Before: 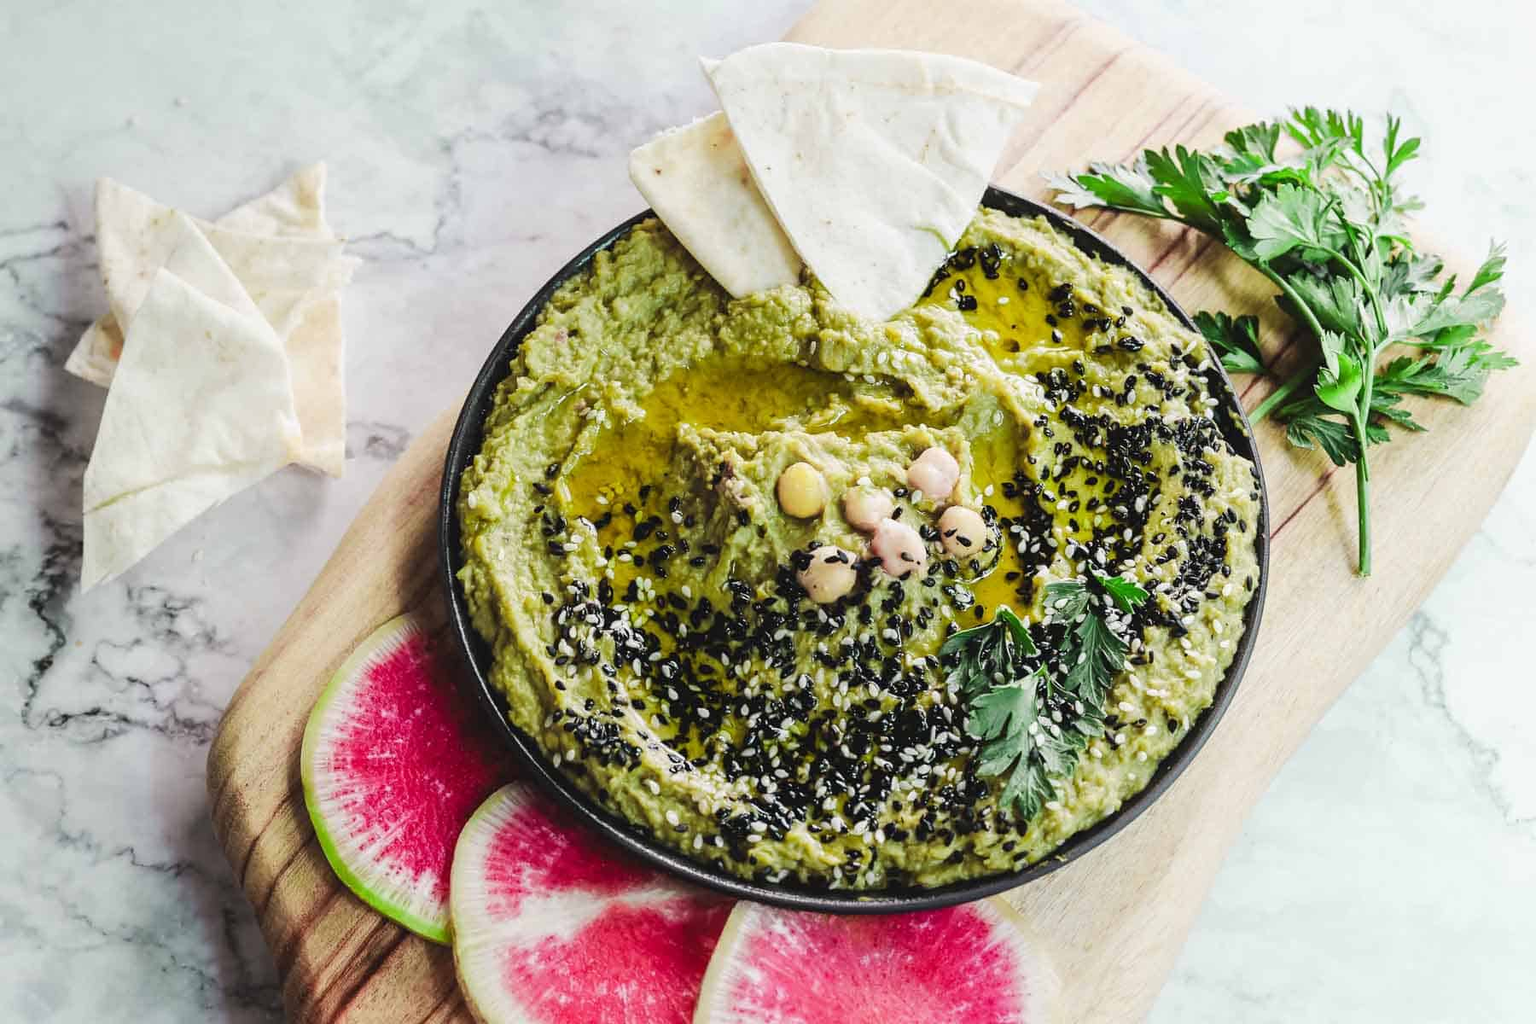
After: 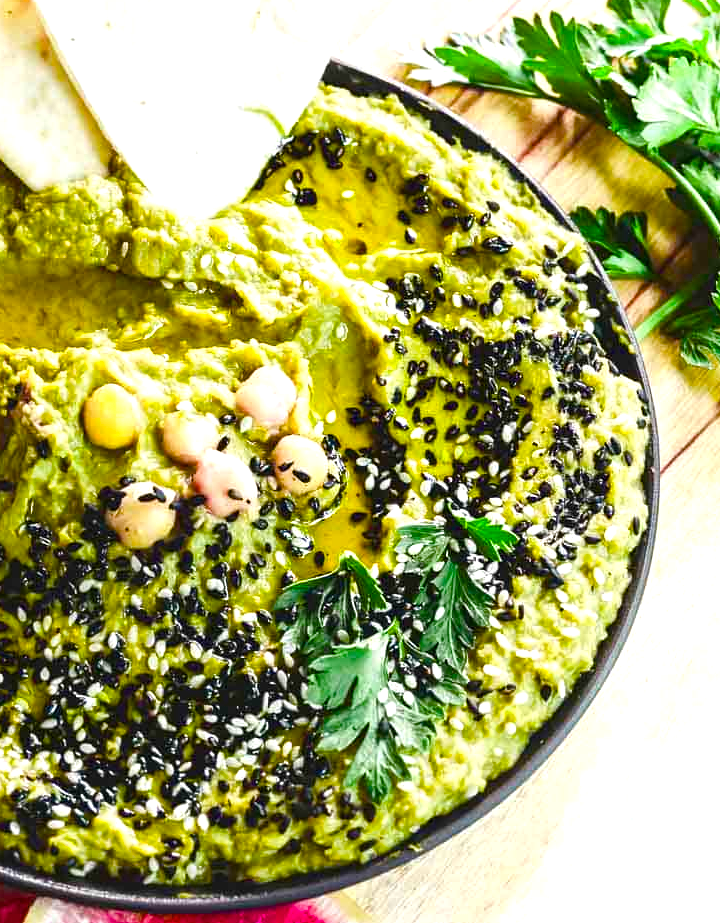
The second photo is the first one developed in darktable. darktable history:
color balance rgb: linear chroma grading › global chroma 19.997%, perceptual saturation grading › global saturation 20%, perceptual saturation grading › highlights -24.834%, perceptual saturation grading › shadows 50.151%, perceptual brilliance grading › global brilliance 18.36%, global vibrance 15.215%
crop: left 46.036%, top 13.24%, right 13.94%, bottom 9.83%
